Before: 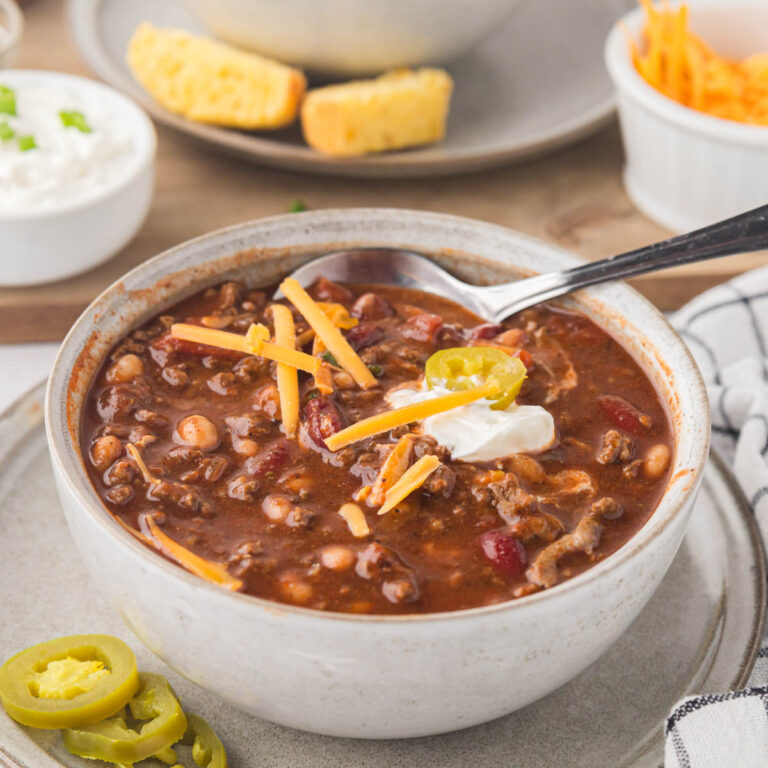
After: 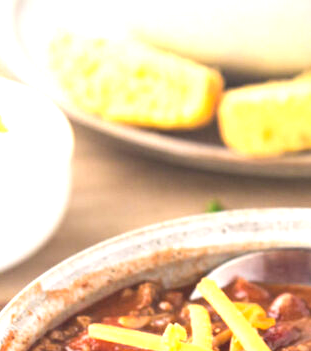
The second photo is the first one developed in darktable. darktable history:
crop and rotate: left 10.881%, top 0.1%, right 48.605%, bottom 54.104%
exposure: black level correction 0, exposure 1.107 EV, compensate highlight preservation false
